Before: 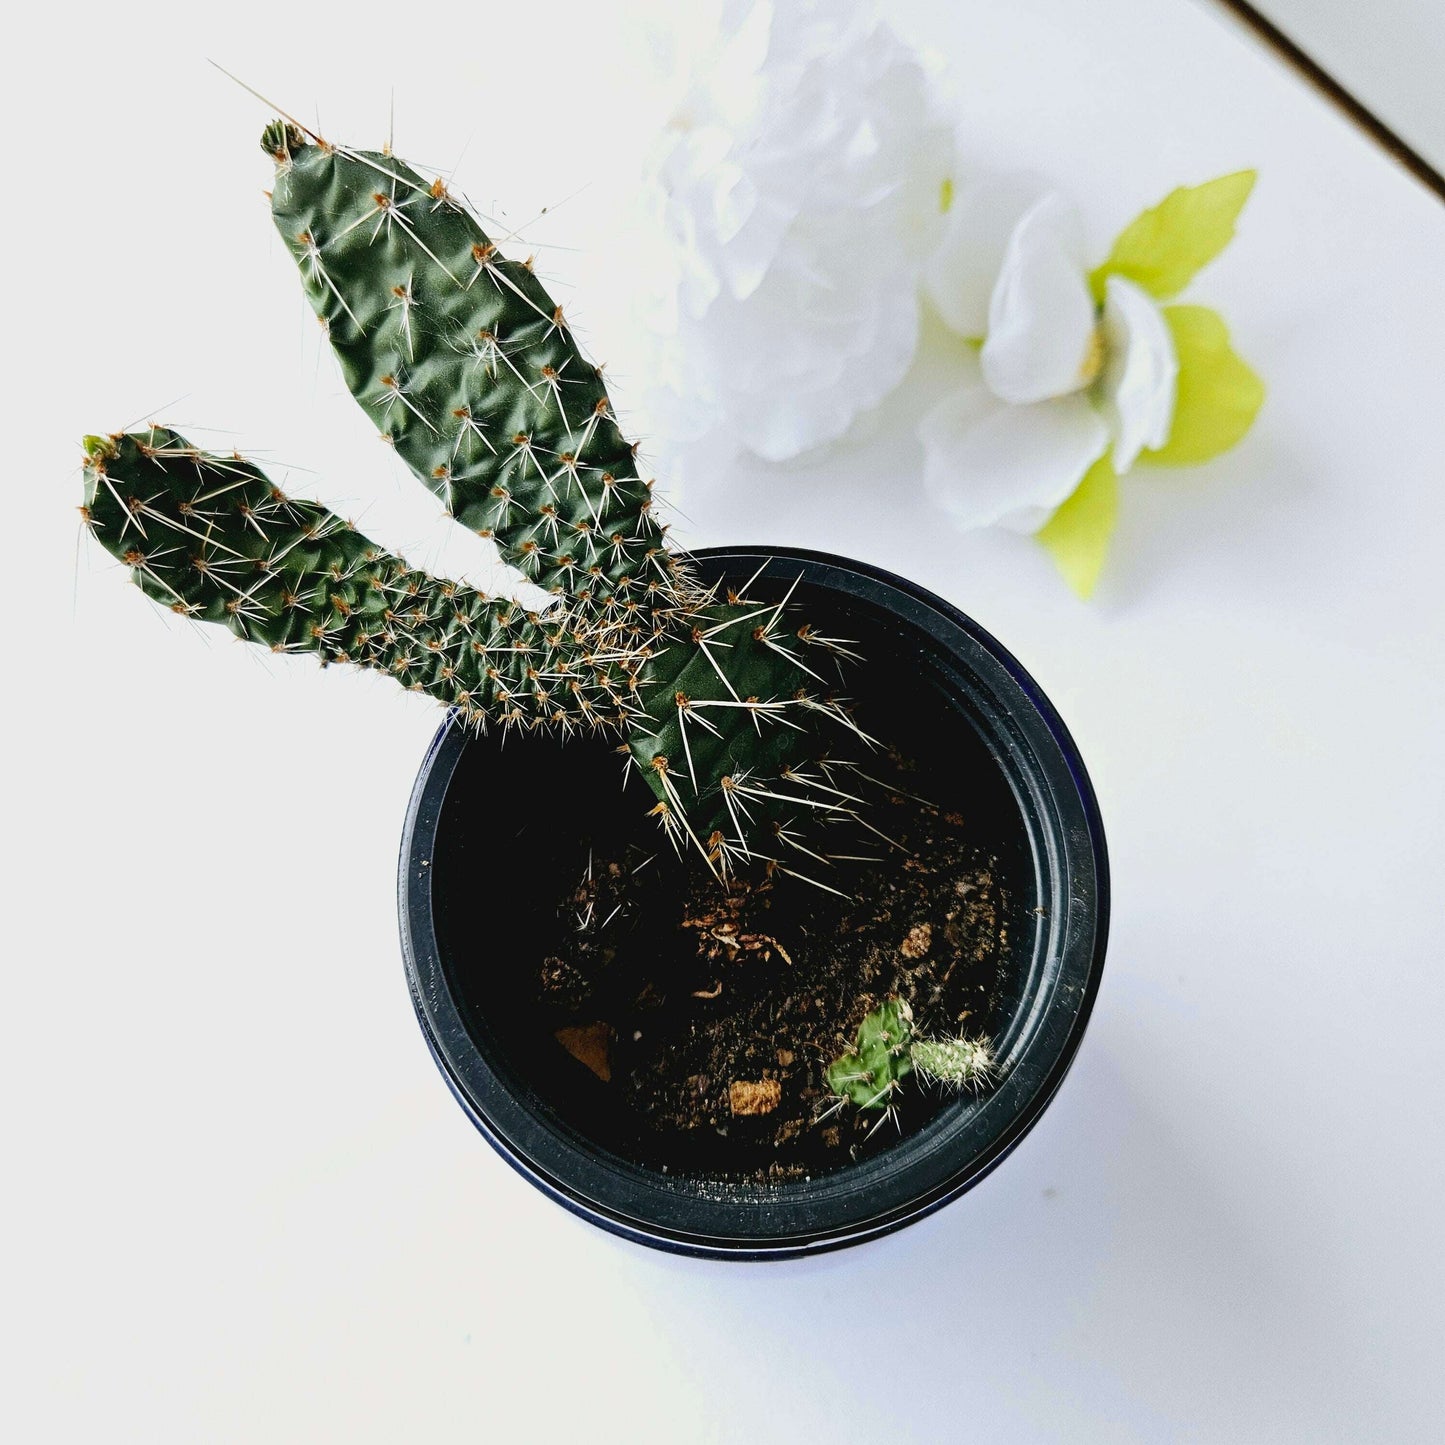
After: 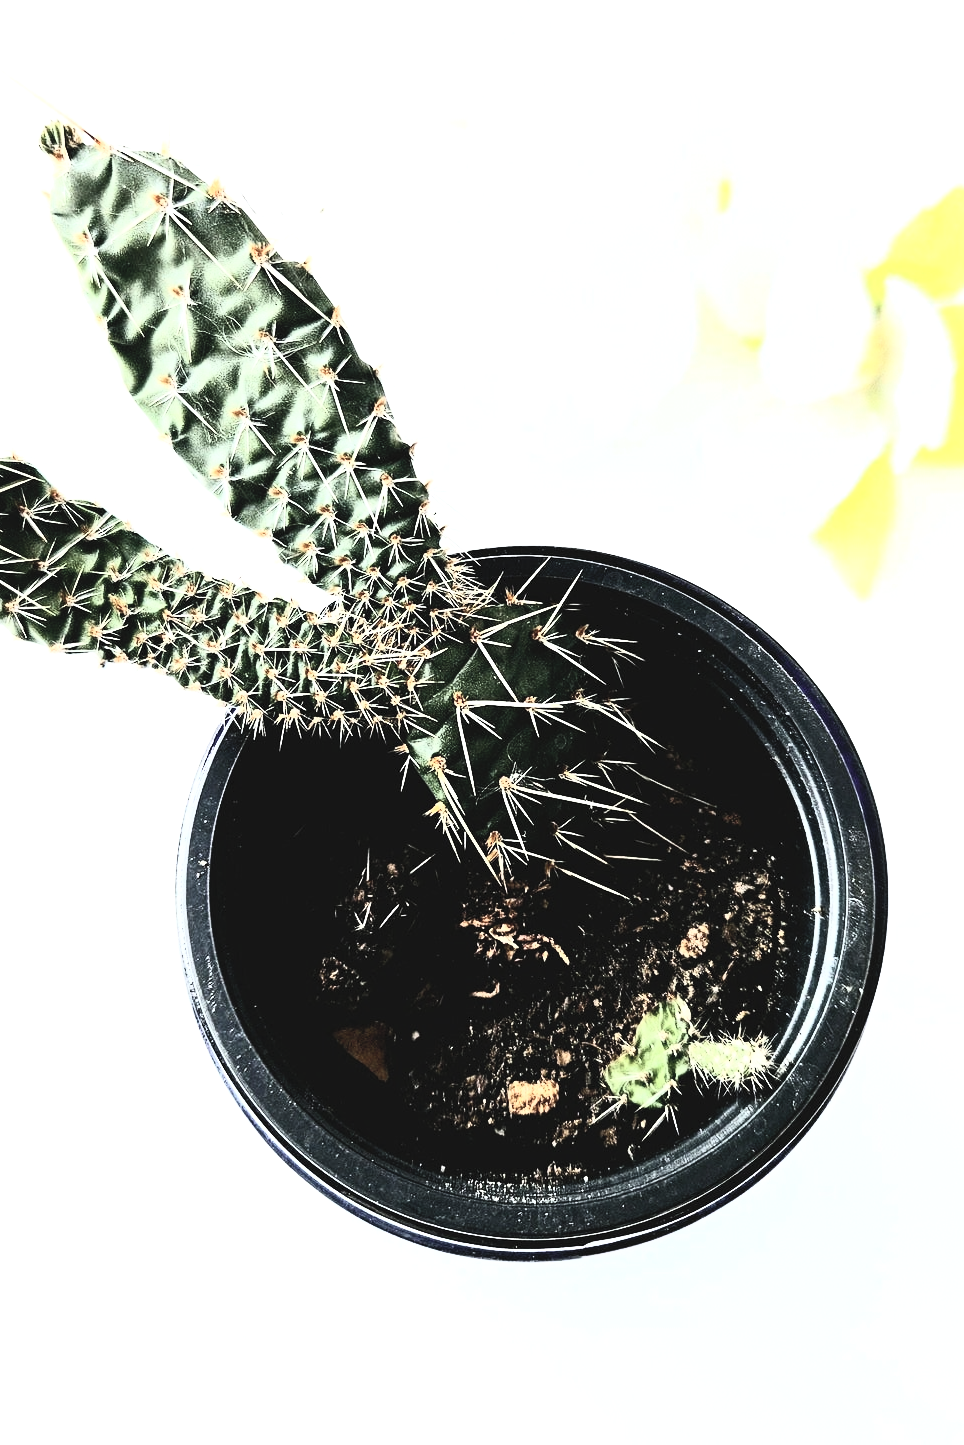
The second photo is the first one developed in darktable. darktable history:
crop: left 15.408%, right 17.863%
tone equalizer: -8 EV -1.12 EV, -7 EV -0.972 EV, -6 EV -0.906 EV, -5 EV -0.601 EV, -3 EV 0.554 EV, -2 EV 0.891 EV, -1 EV 1 EV, +0 EV 1.07 EV
contrast brightness saturation: contrast 0.557, brightness 0.578, saturation -0.327
